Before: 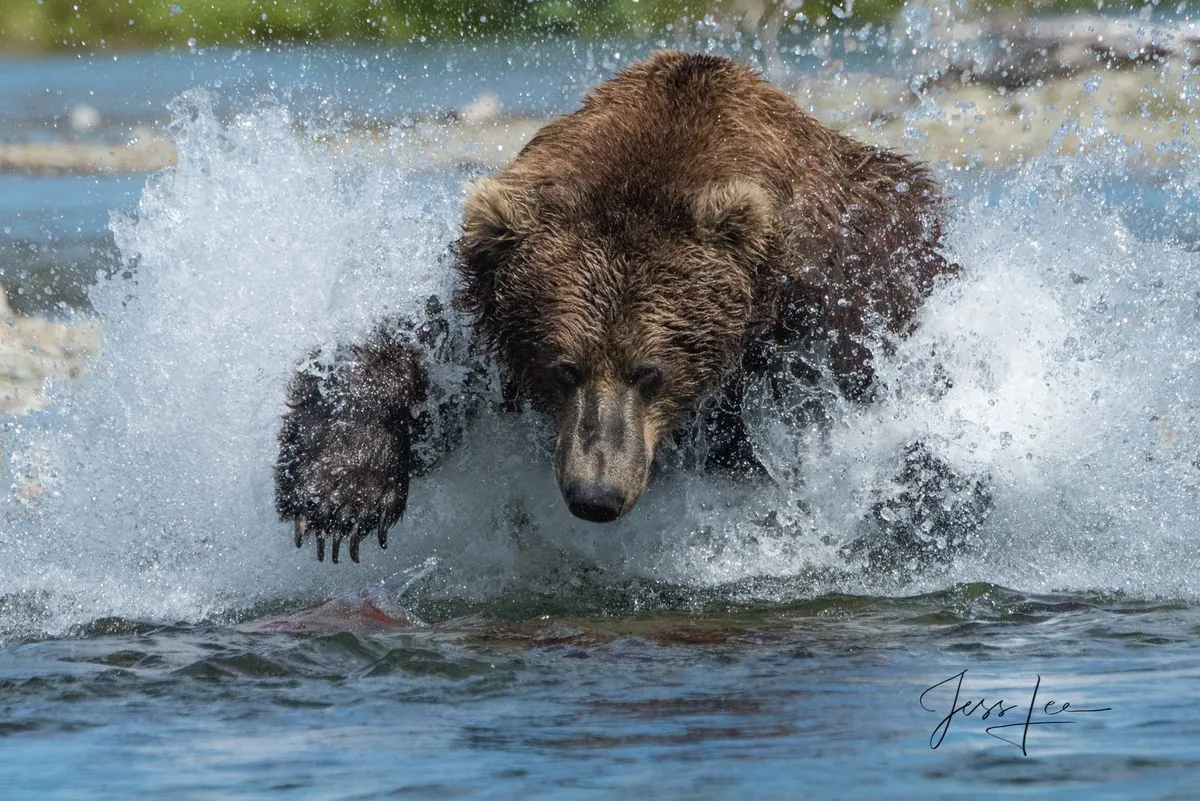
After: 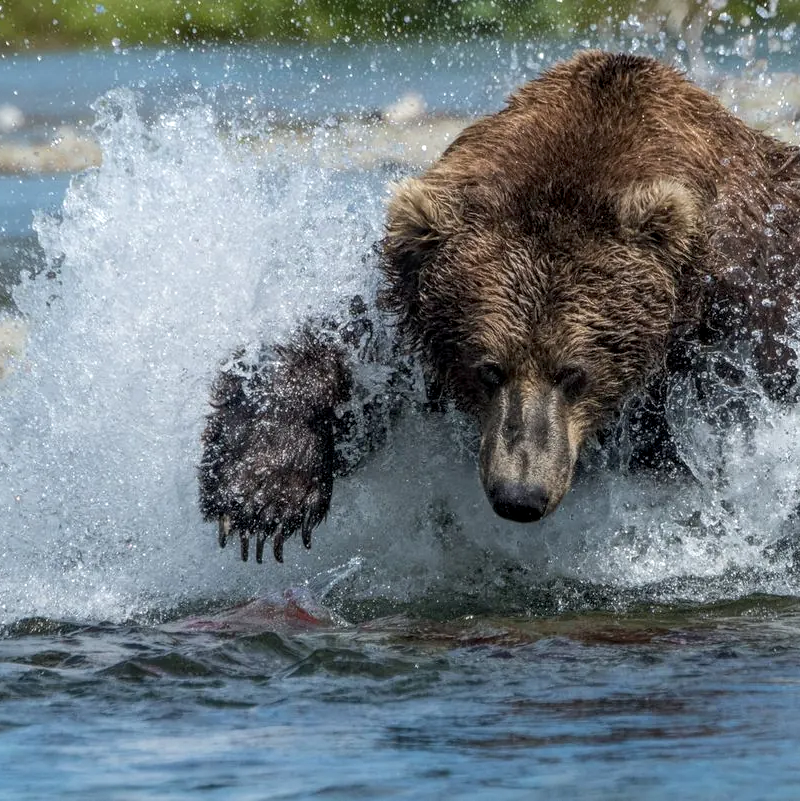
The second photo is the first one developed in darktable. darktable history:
crop and rotate: left 6.389%, right 26.903%
local contrast: detail 130%
